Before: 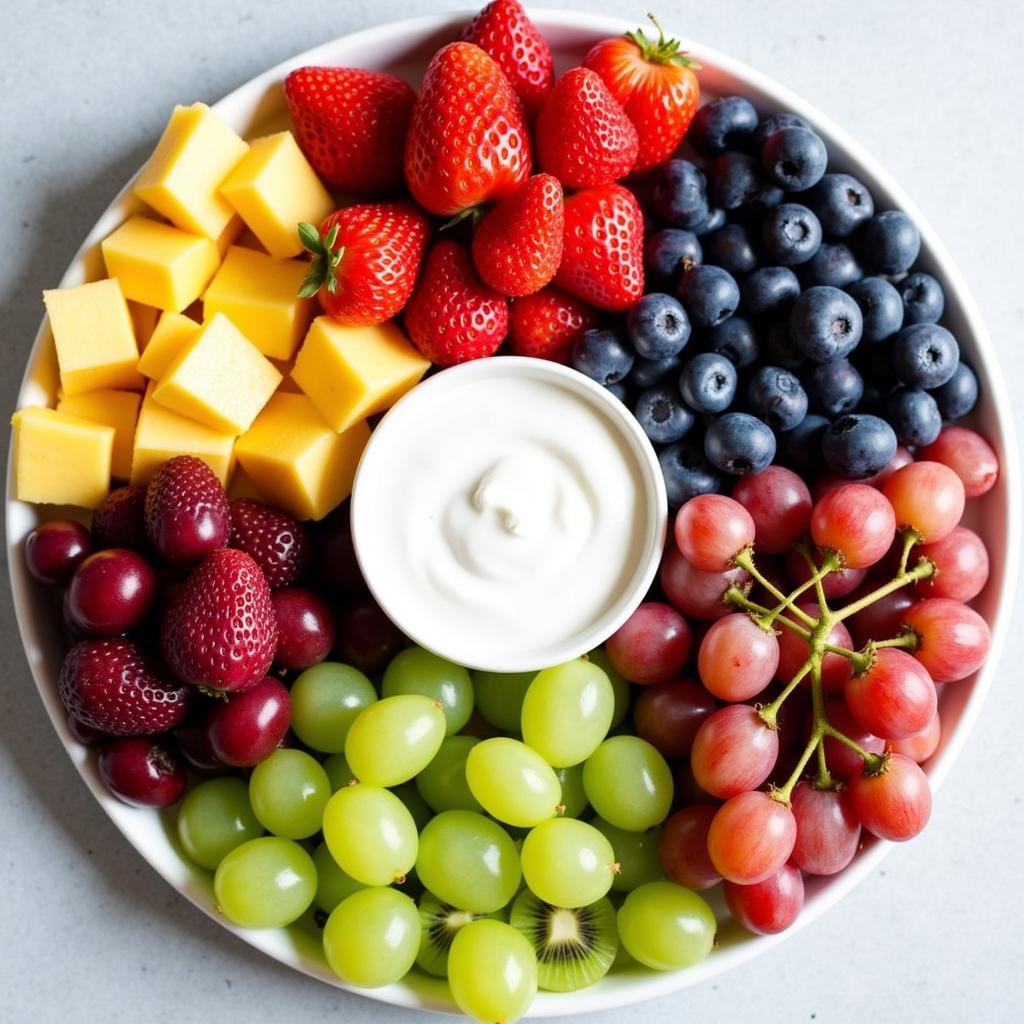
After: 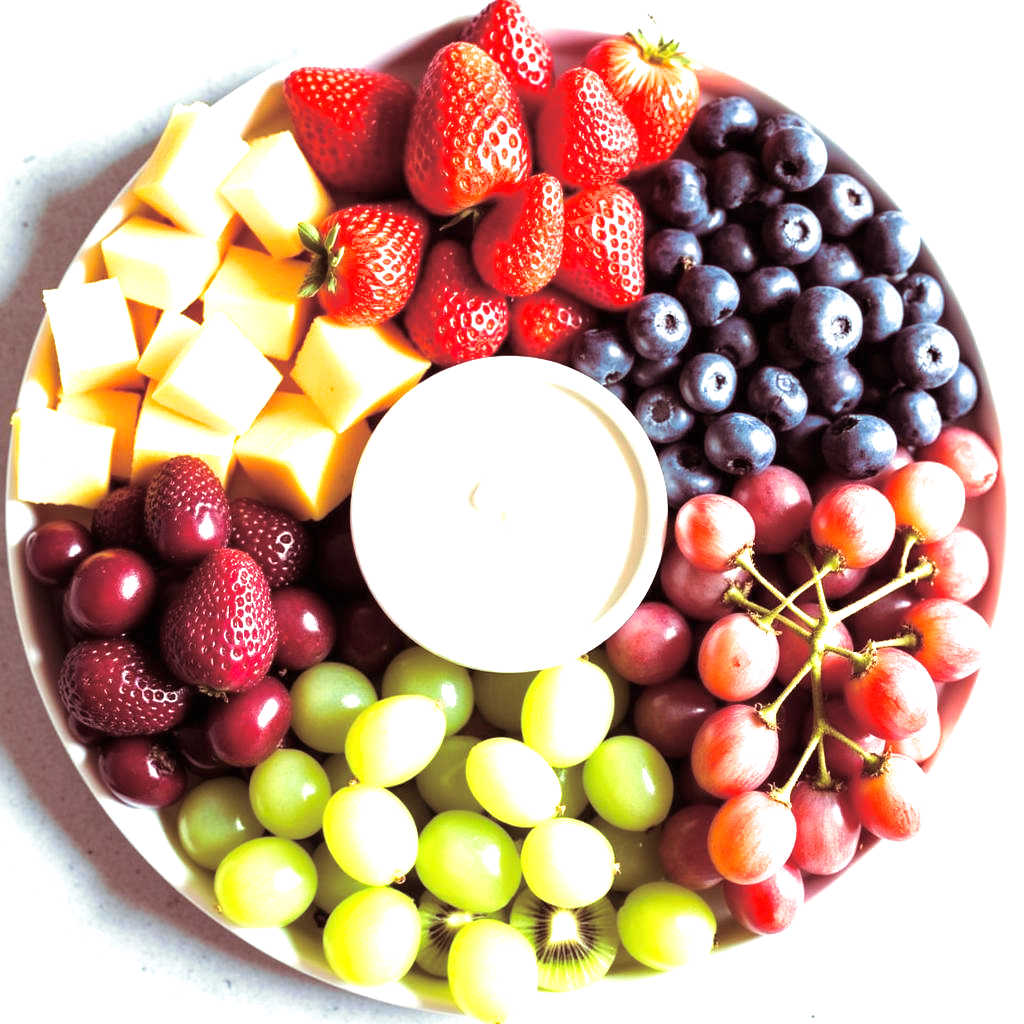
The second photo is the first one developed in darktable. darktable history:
split-toning: on, module defaults
exposure: black level correction 0, exposure 1.2 EV, compensate highlight preservation false
